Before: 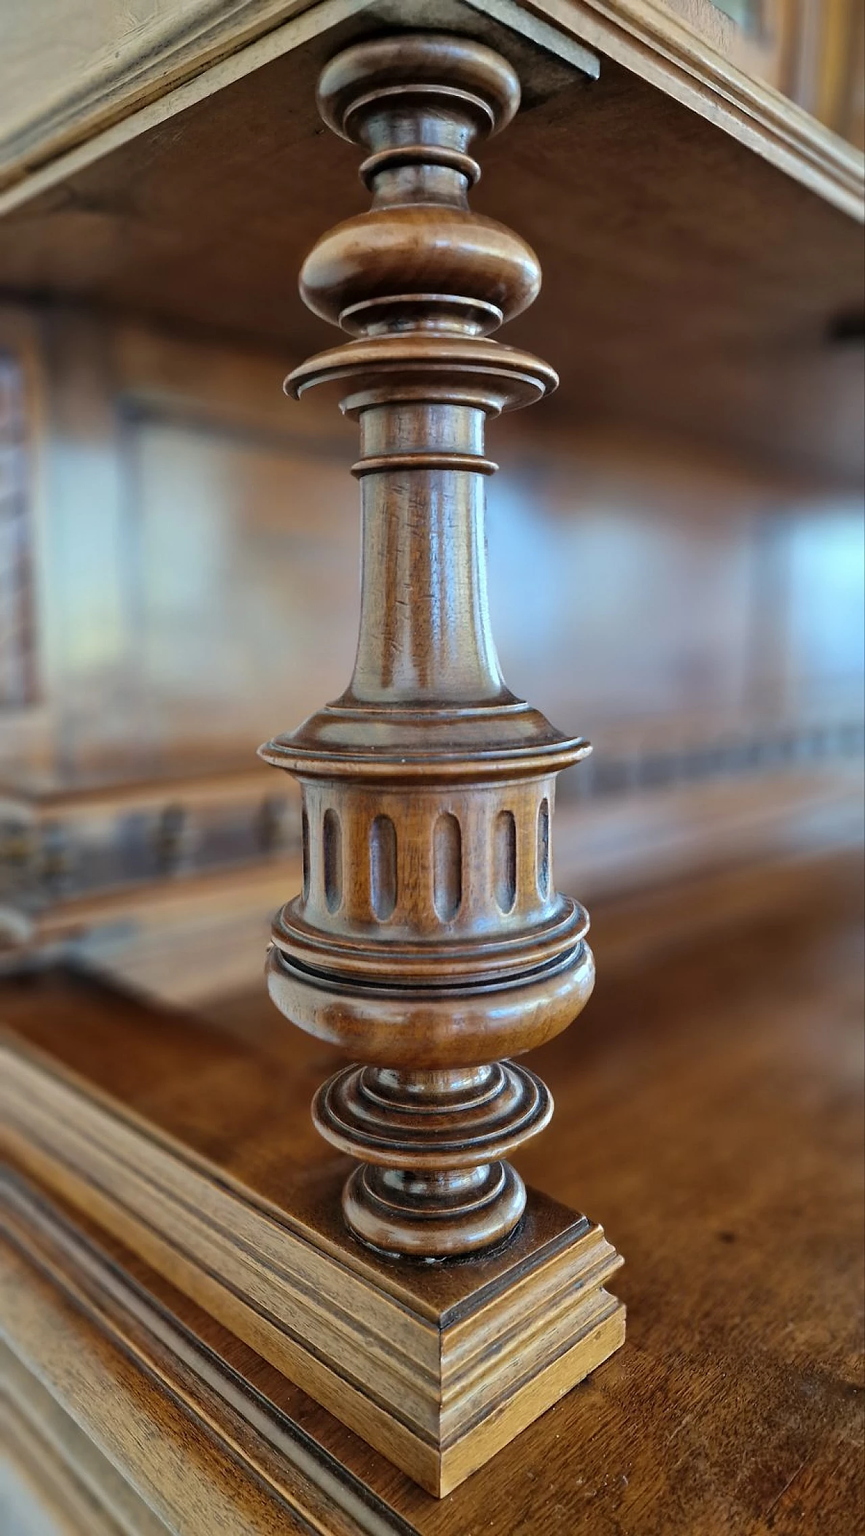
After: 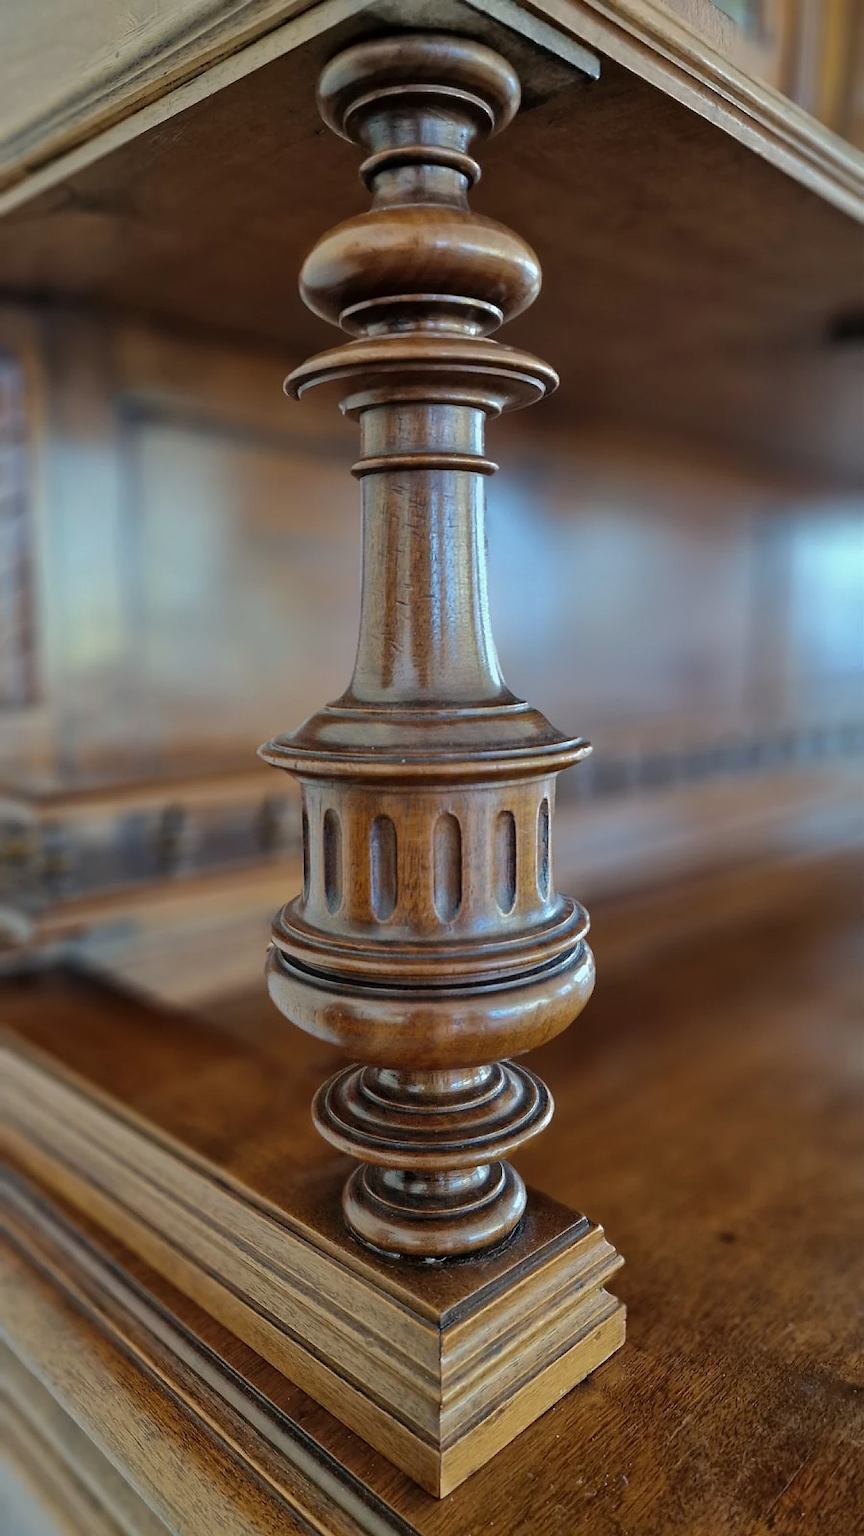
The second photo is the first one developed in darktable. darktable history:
tone curve: curves: ch0 [(0, 0) (0.568, 0.517) (0.8, 0.717) (1, 1)]
